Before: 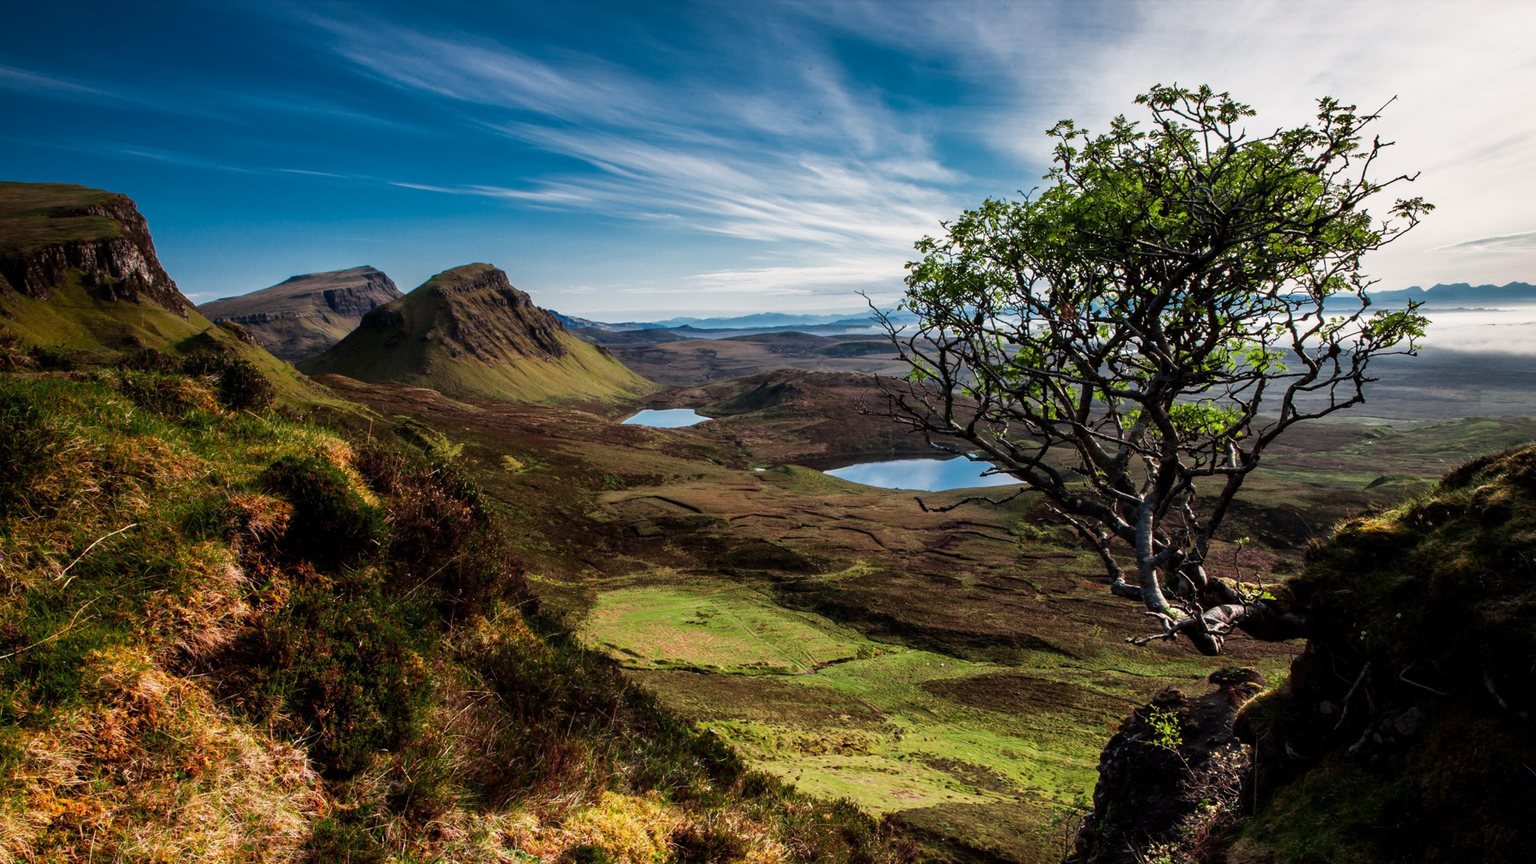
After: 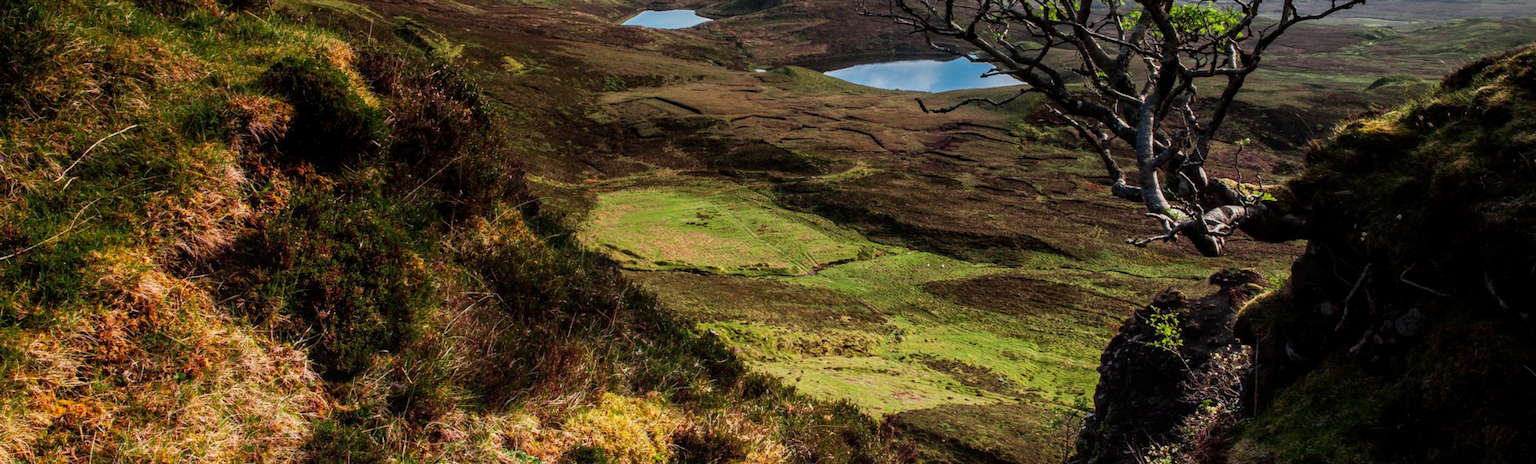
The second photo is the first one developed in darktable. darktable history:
crop and rotate: top 46.237%
local contrast: detail 110%
